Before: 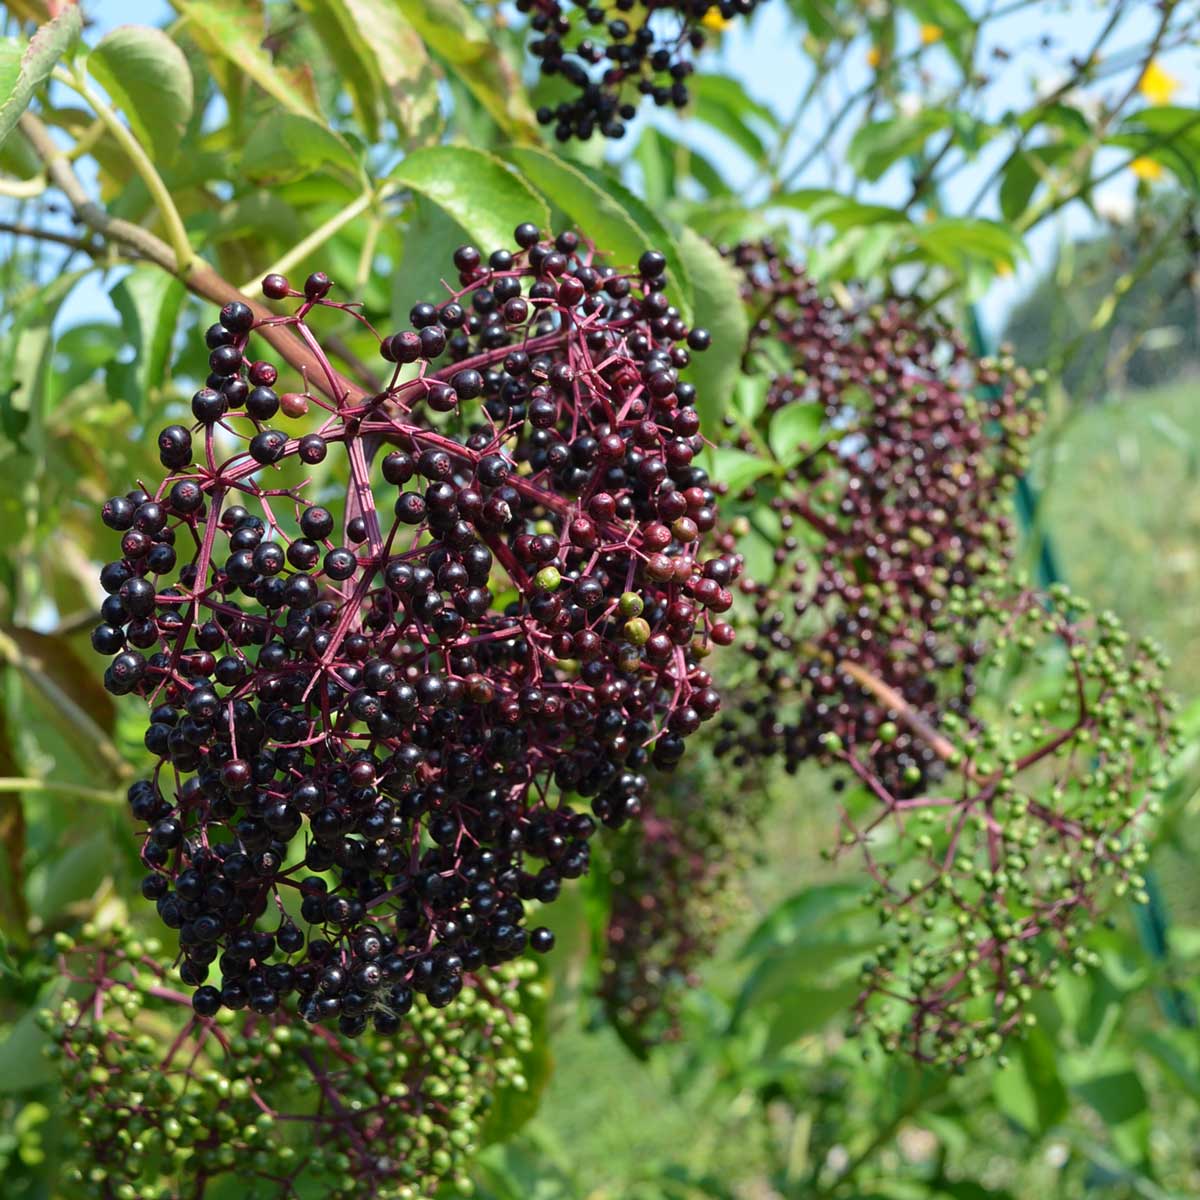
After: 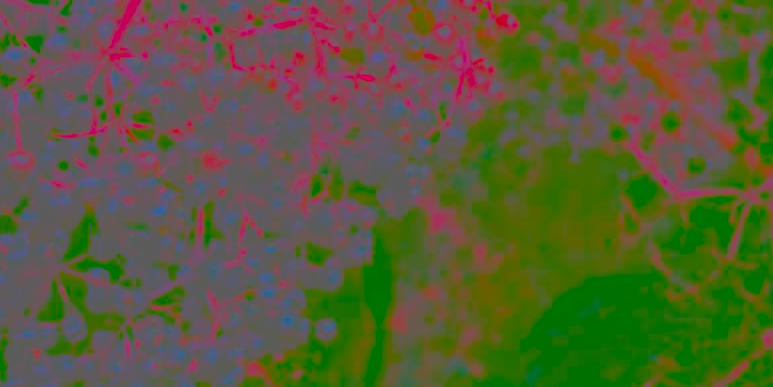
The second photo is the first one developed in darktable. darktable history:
crop: left 18.05%, top 50.867%, right 17.484%, bottom 16.88%
contrast brightness saturation: contrast -0.975, brightness -0.16, saturation 0.76
color correction: highlights b* -0.026
